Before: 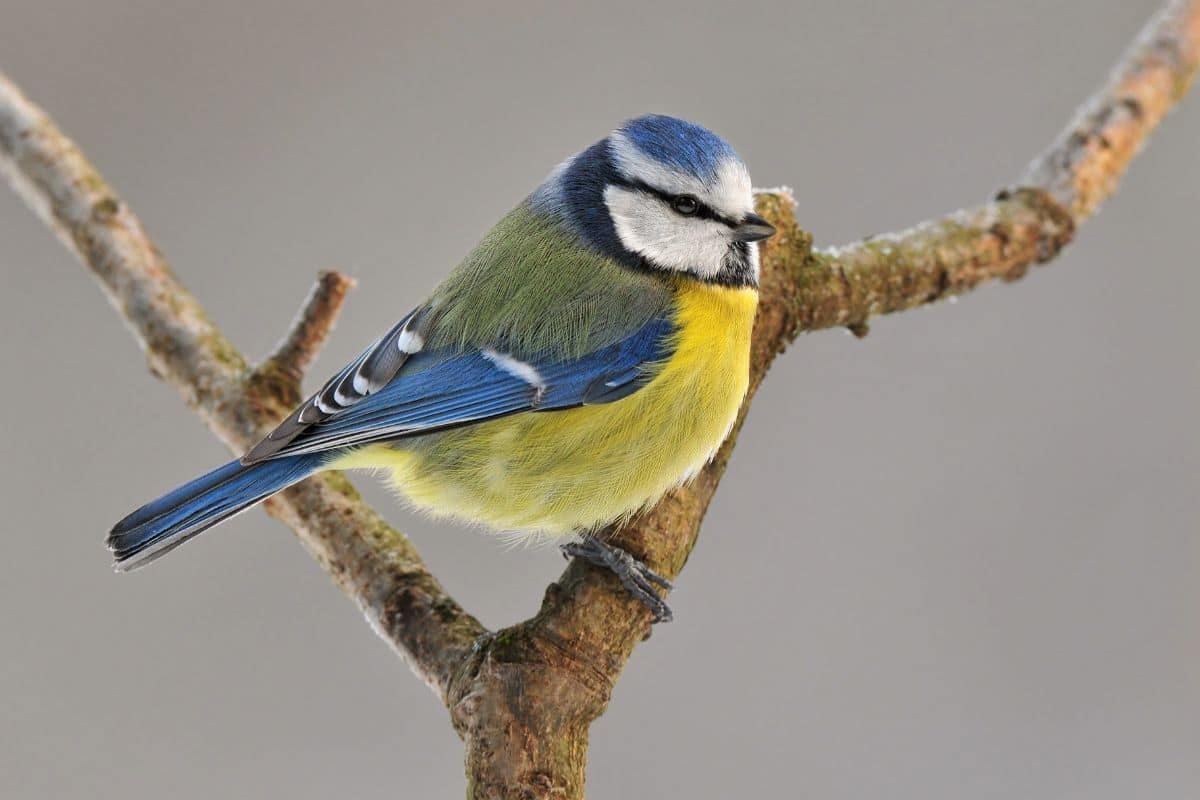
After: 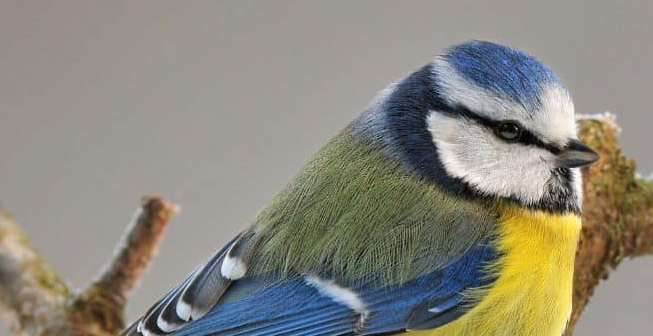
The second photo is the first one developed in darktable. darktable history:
crop: left 14.83%, top 9.278%, right 30.698%, bottom 48.697%
